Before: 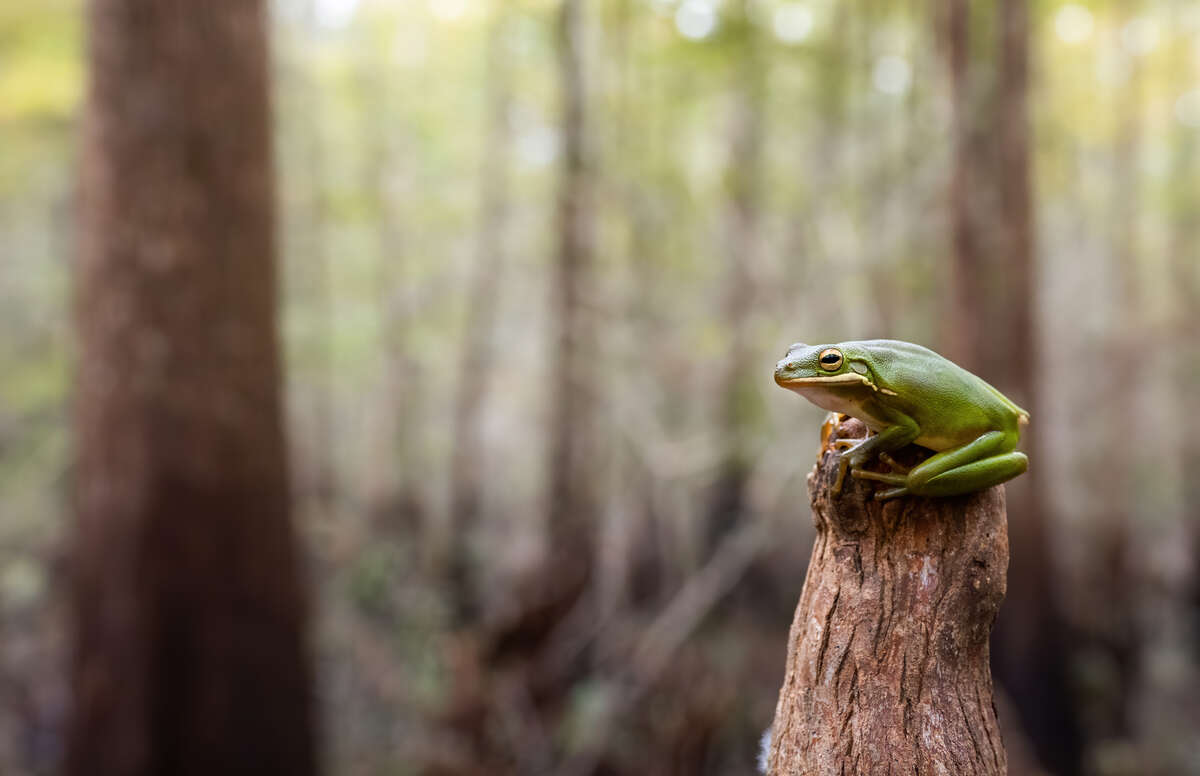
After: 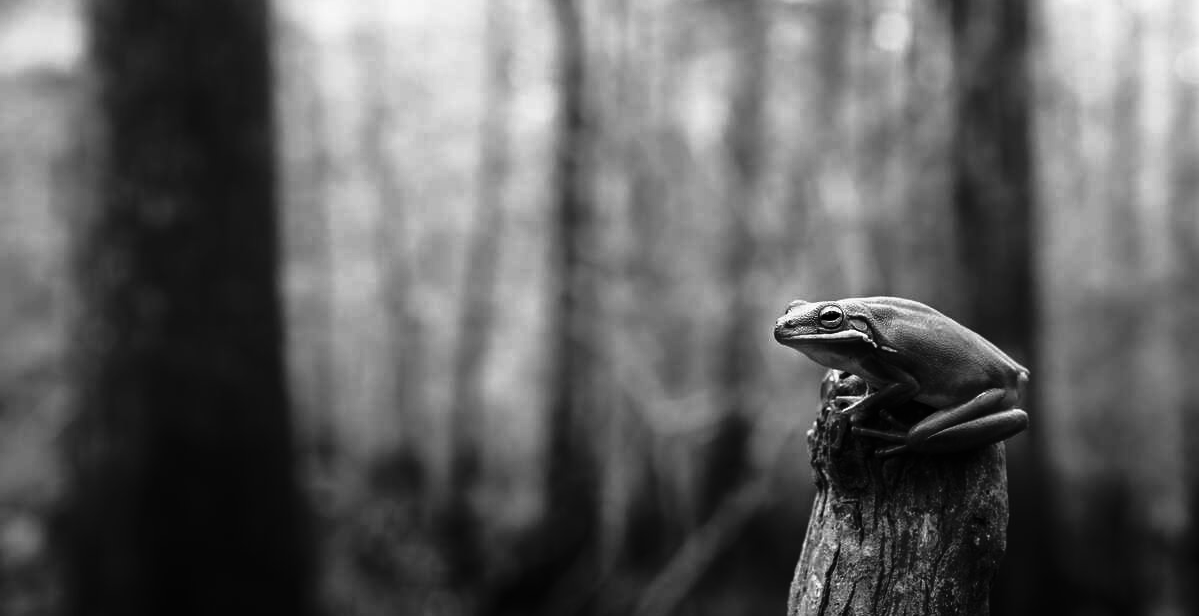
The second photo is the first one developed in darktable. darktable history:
monochrome: on, module defaults
crop and rotate: top 5.667%, bottom 14.937%
base curve: curves: ch0 [(0, 0) (0.826, 0.587) (1, 1)]
color correction: highlights a* -14.62, highlights b* -16.22, shadows a* 10.12, shadows b* 29.4
tone curve: curves: ch0 [(0, 0) (0.003, 0.003) (0.011, 0.006) (0.025, 0.01) (0.044, 0.015) (0.069, 0.02) (0.1, 0.027) (0.136, 0.036) (0.177, 0.05) (0.224, 0.07) (0.277, 0.12) (0.335, 0.208) (0.399, 0.334) (0.468, 0.473) (0.543, 0.636) (0.623, 0.795) (0.709, 0.907) (0.801, 0.97) (0.898, 0.989) (1, 1)], preserve colors none
contrast brightness saturation: saturation -0.05
